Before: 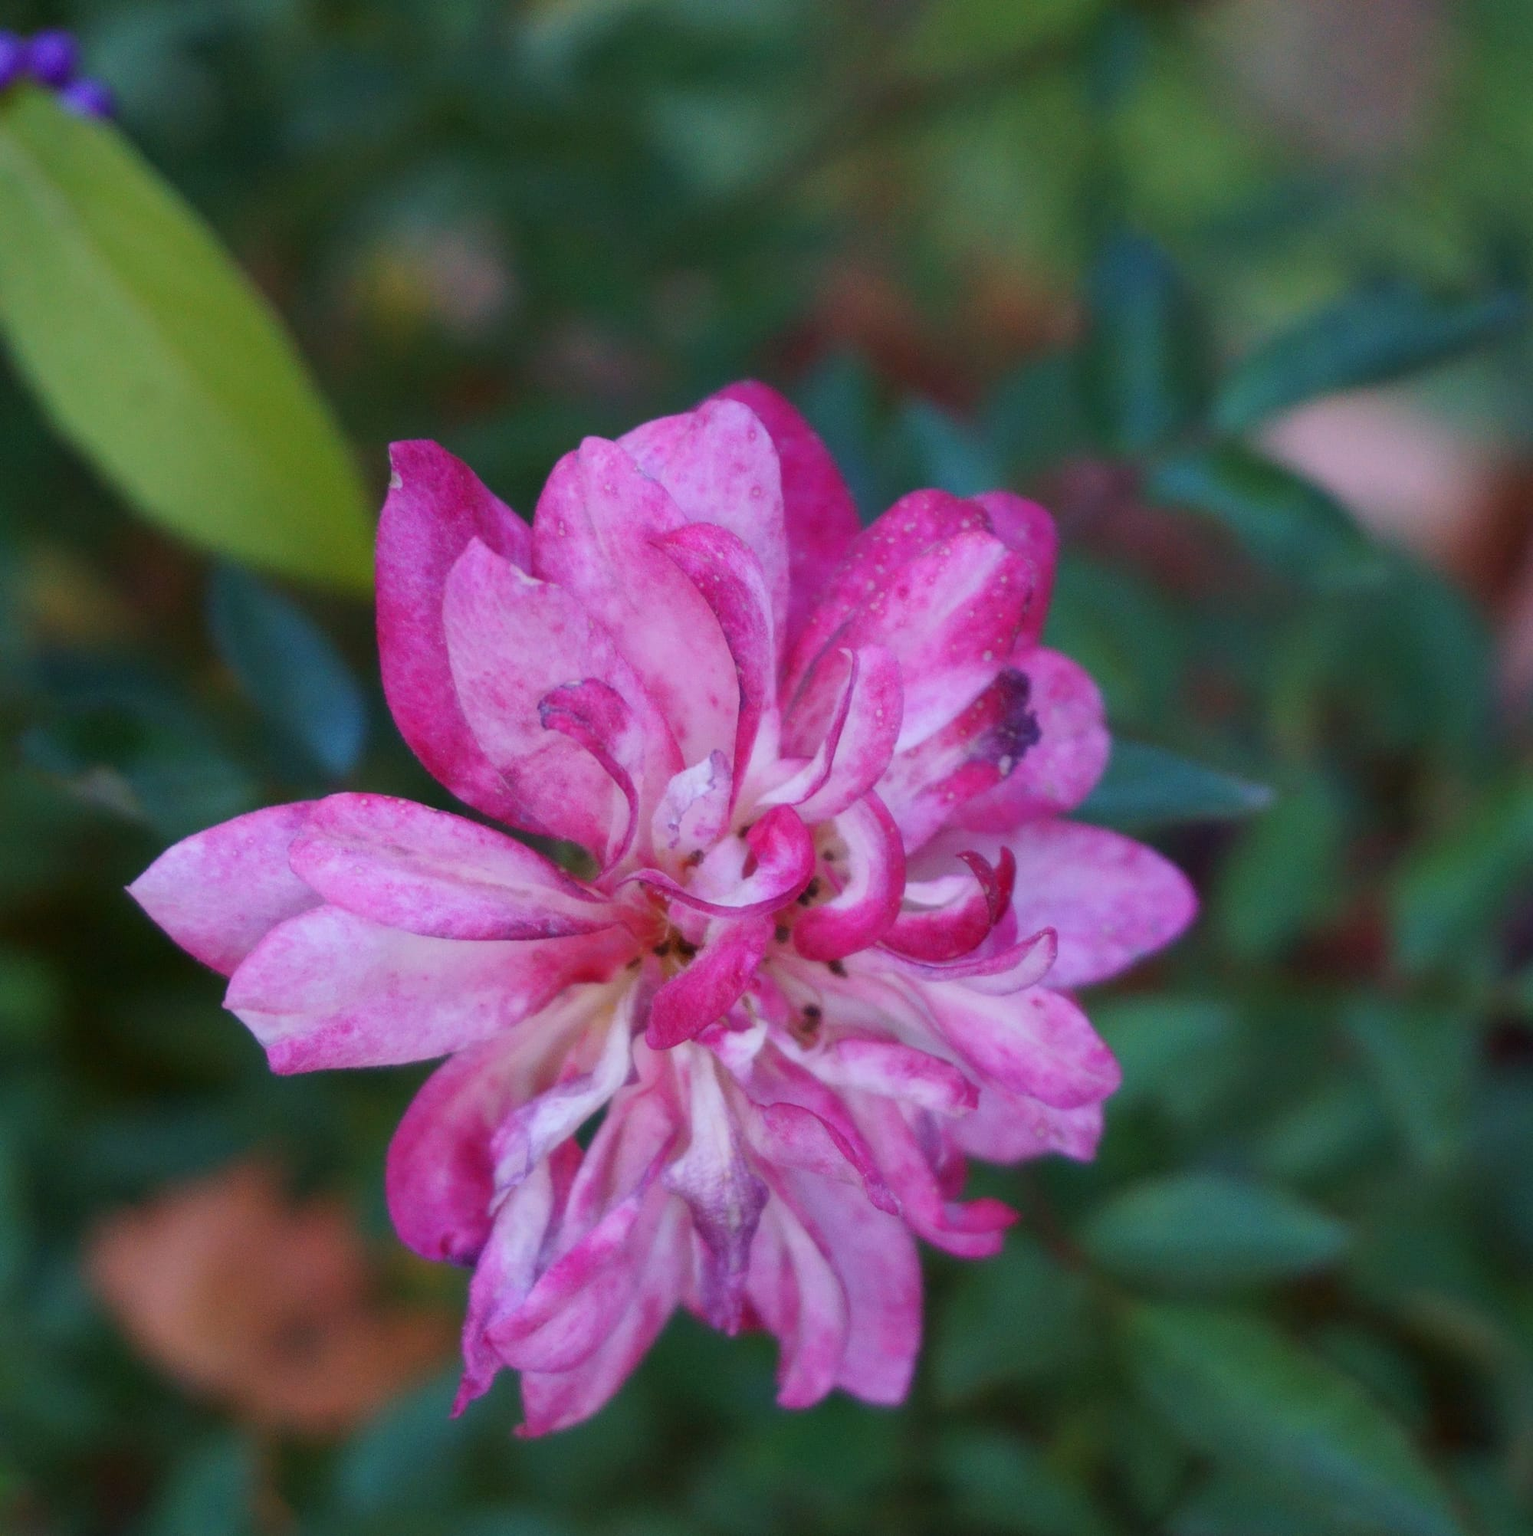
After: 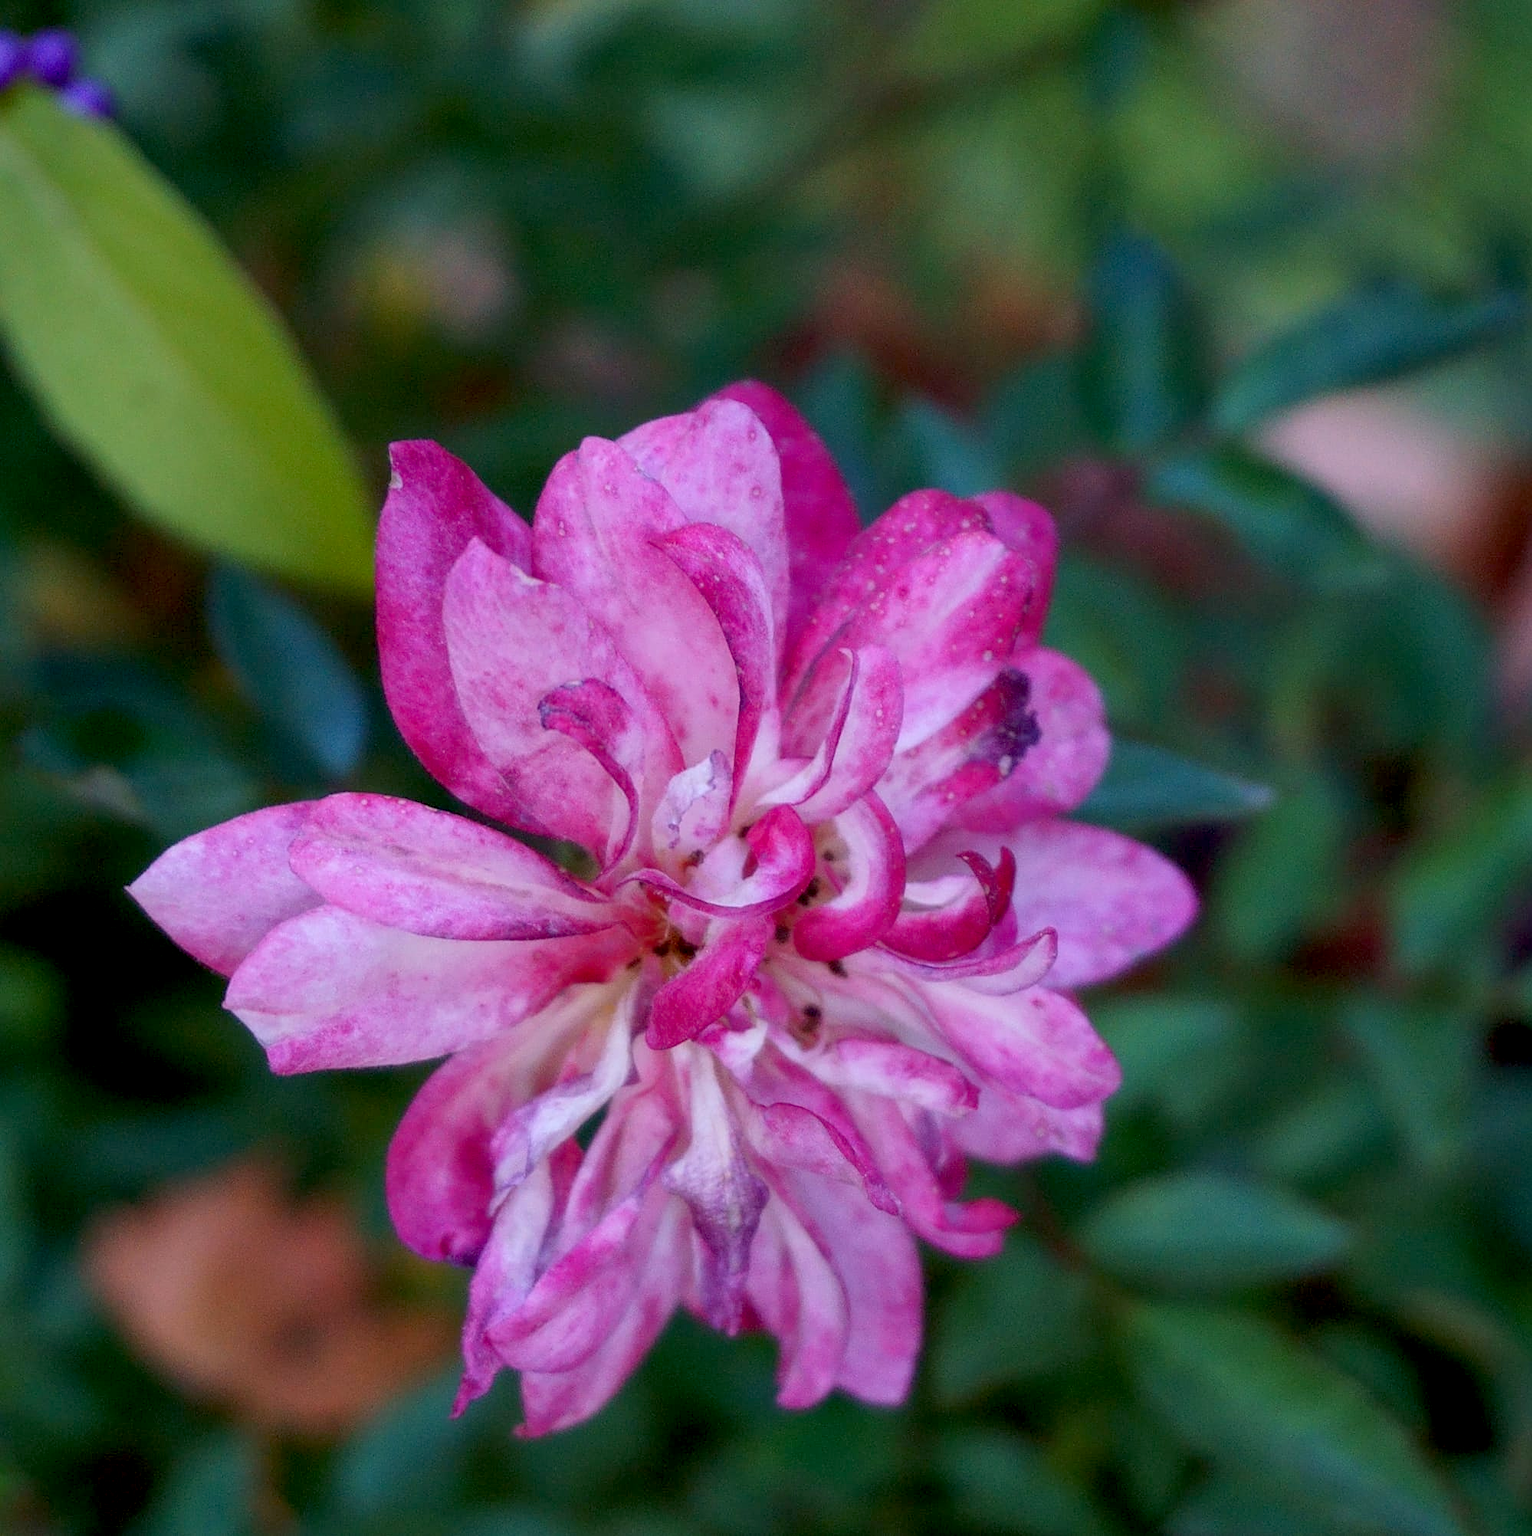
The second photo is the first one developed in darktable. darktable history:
sharpen: on, module defaults
exposure: black level correction 0.011, compensate highlight preservation false
local contrast: highlights 105%, shadows 101%, detail 119%, midtone range 0.2
